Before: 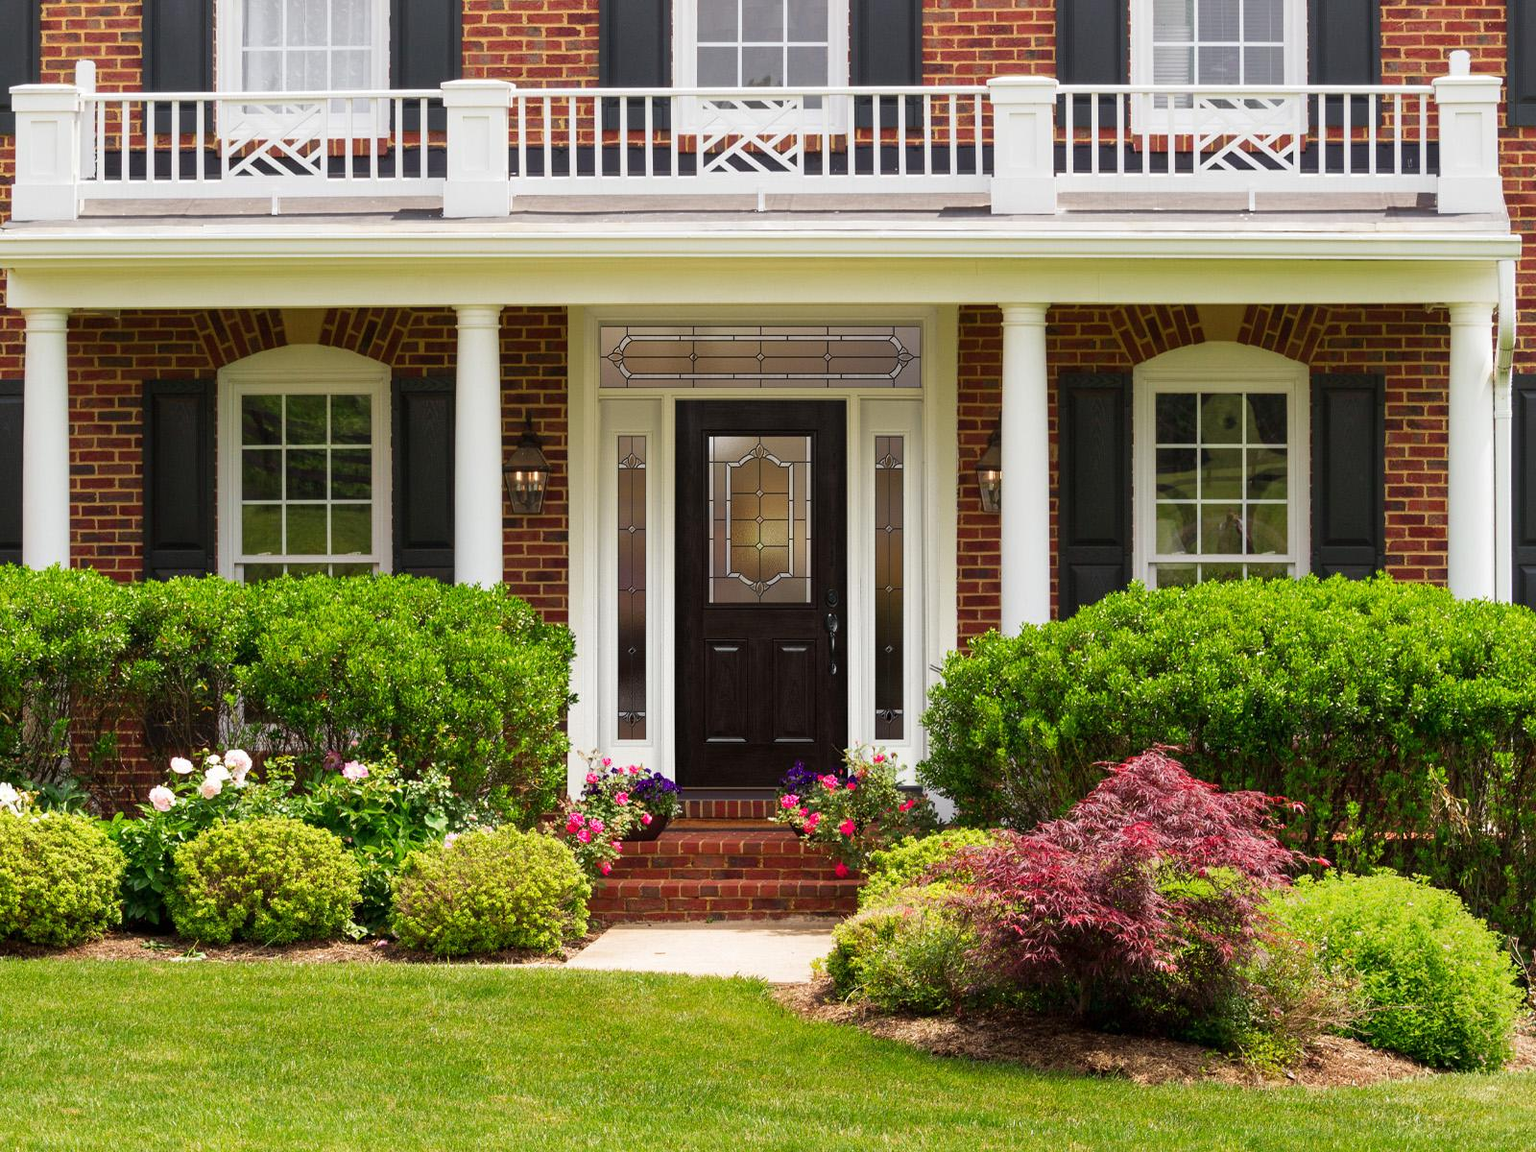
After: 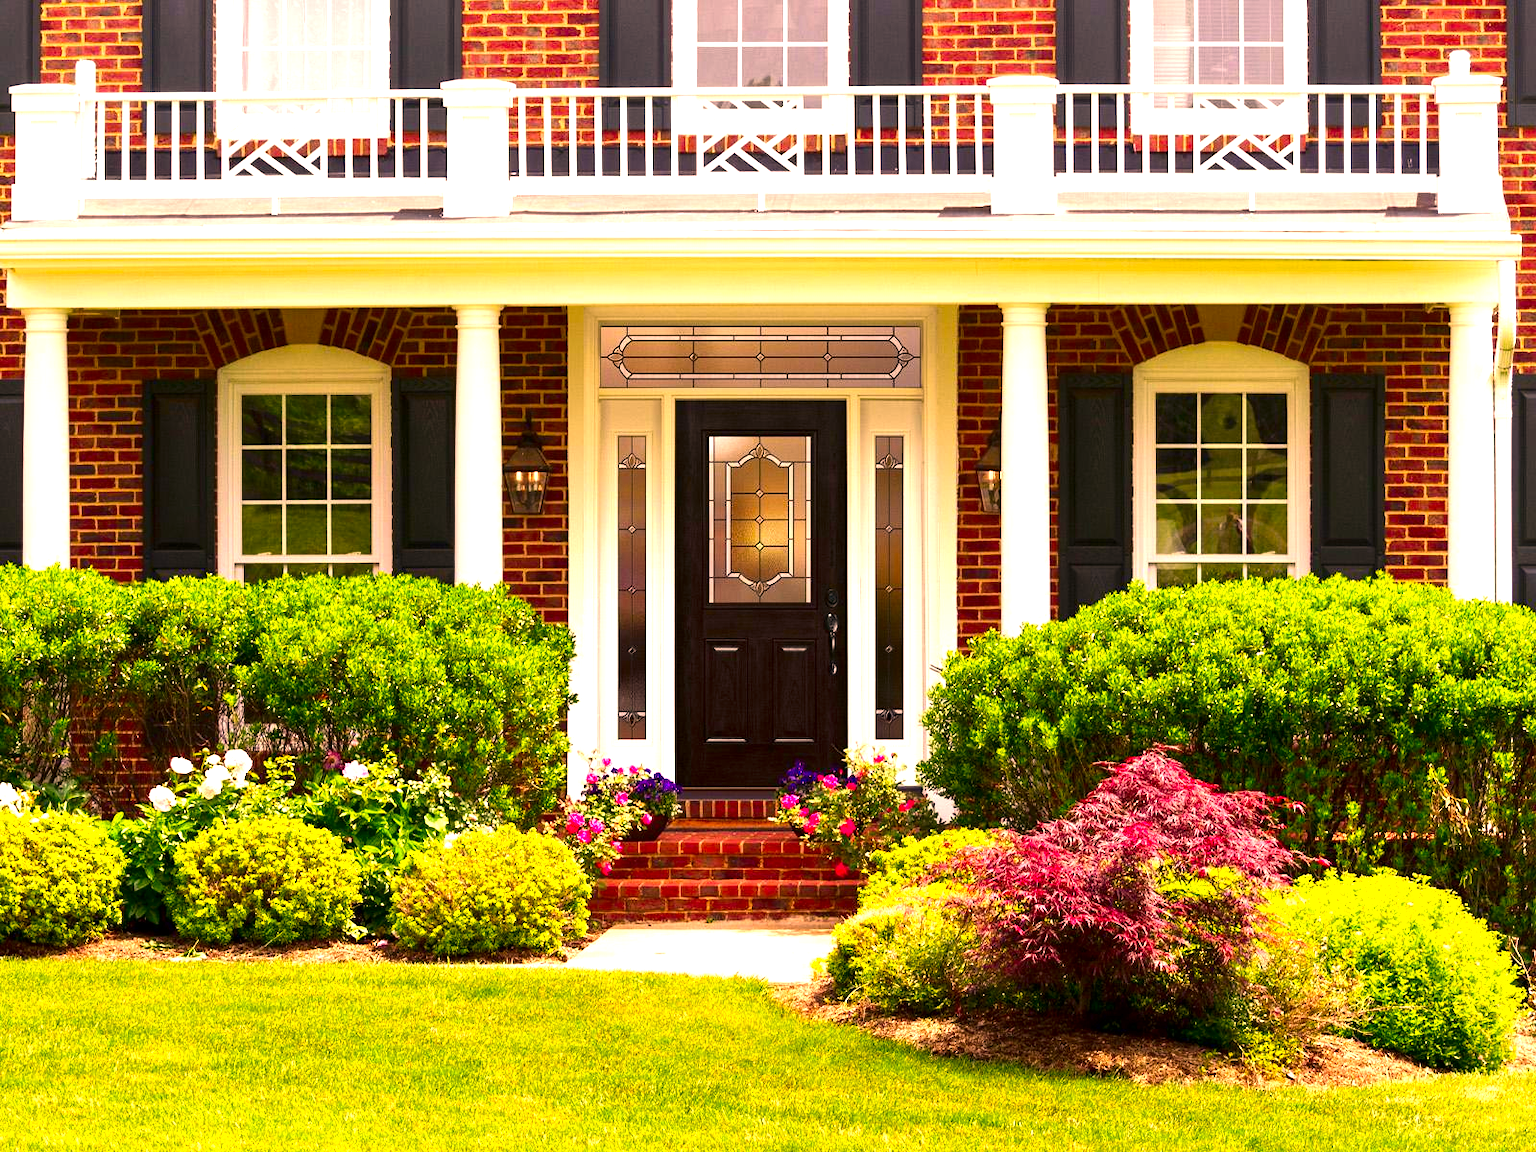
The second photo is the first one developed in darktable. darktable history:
contrast brightness saturation: contrast 0.12, brightness -0.12, saturation 0.2
color correction: highlights a* 21.16, highlights b* 19.61
exposure: black level correction 0.001, exposure 1.116 EV, compensate highlight preservation false
